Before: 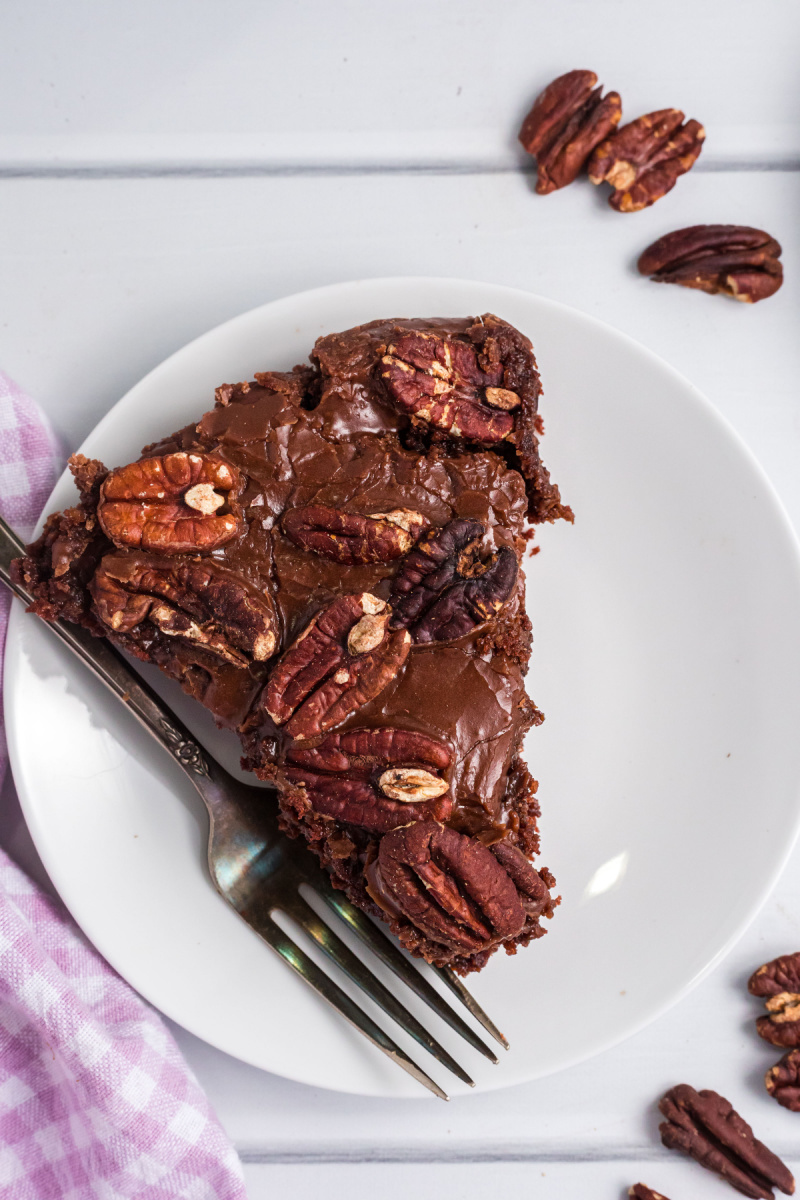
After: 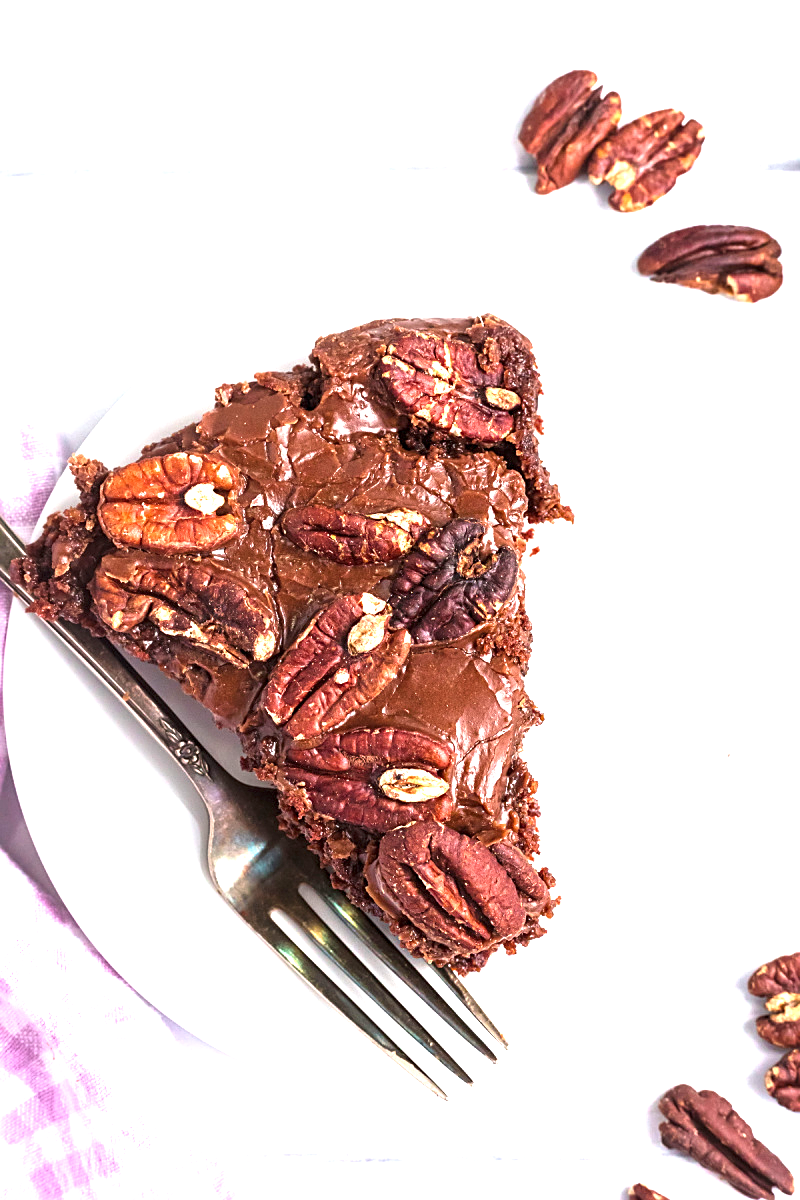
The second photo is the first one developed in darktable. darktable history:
exposure: black level correction 0, exposure 1.6 EV, compensate exposure bias true, compensate highlight preservation false
sharpen: on, module defaults
